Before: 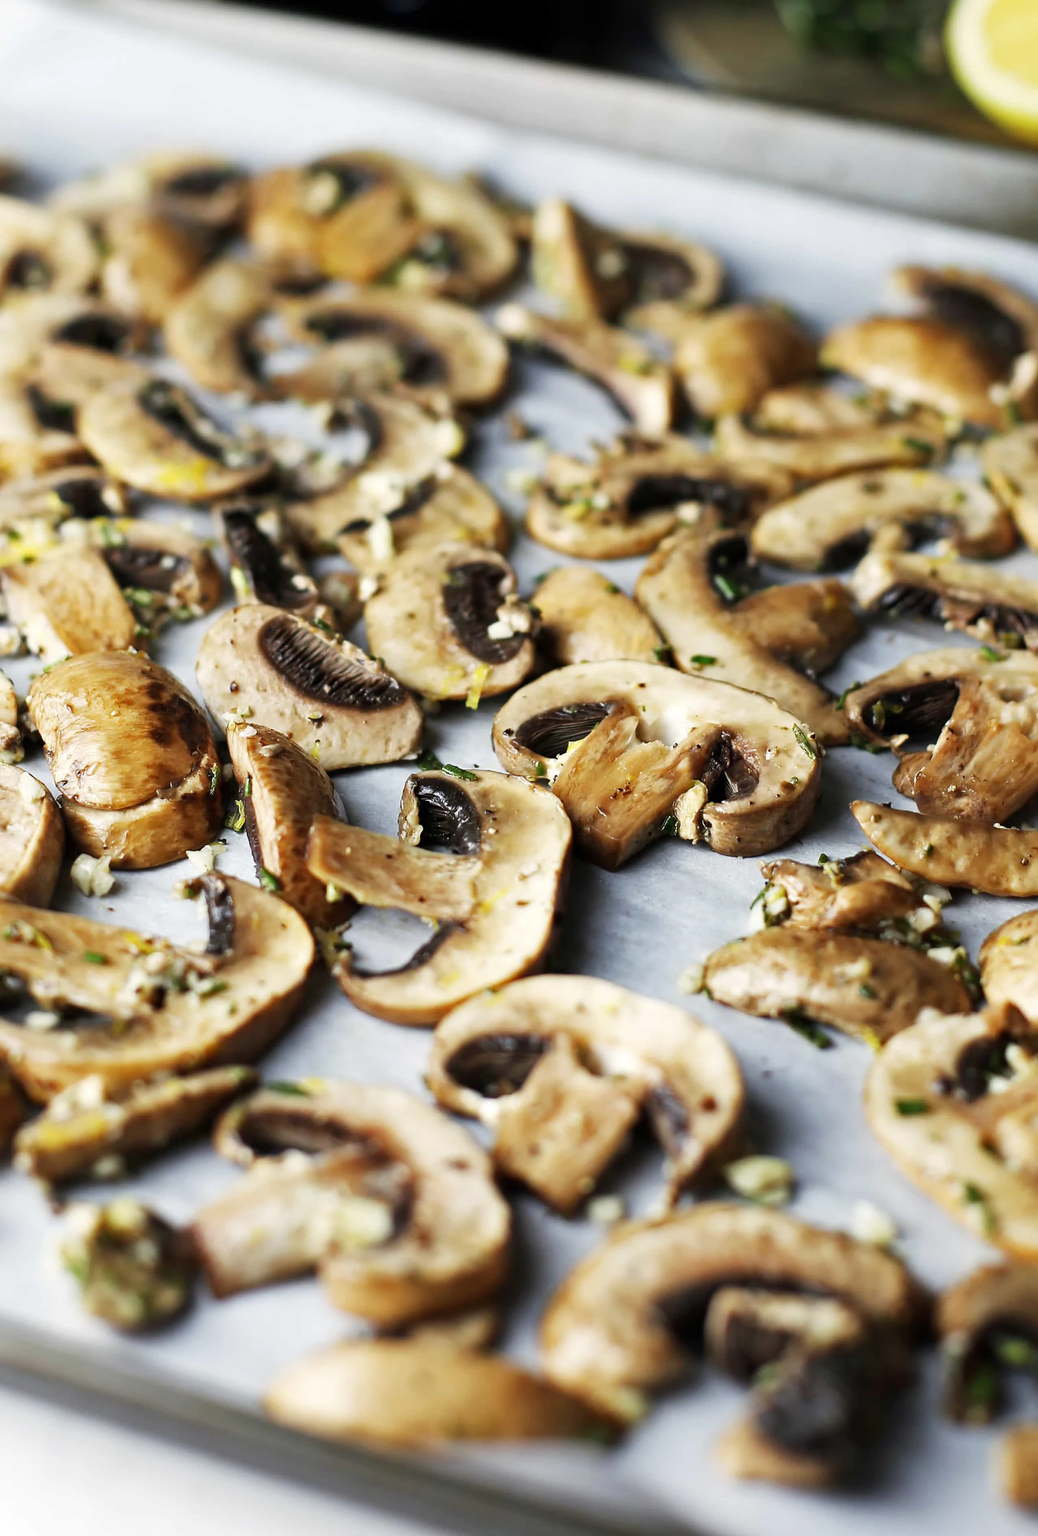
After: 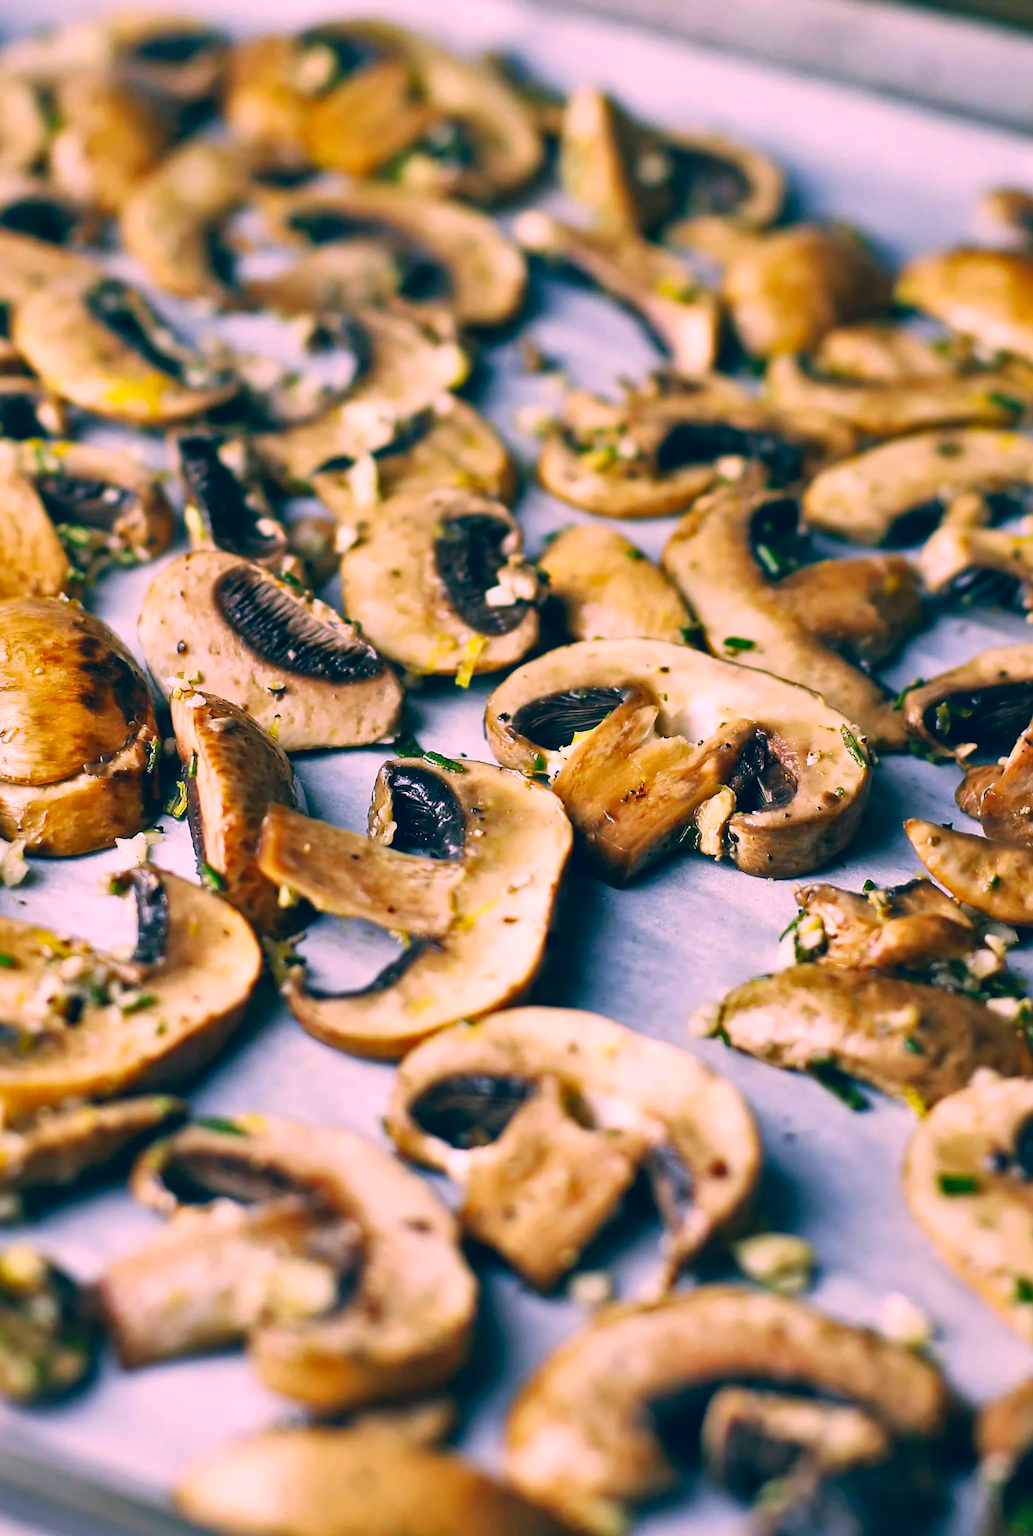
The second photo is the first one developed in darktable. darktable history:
crop and rotate: angle -2.9°, left 5.17%, top 5.199%, right 4.601%, bottom 4.172%
shadows and highlights: shadows 52.55, soften with gaussian
color correction: highlights a* 16.78, highlights b* 0.237, shadows a* -15.28, shadows b* -13.96, saturation 1.51
